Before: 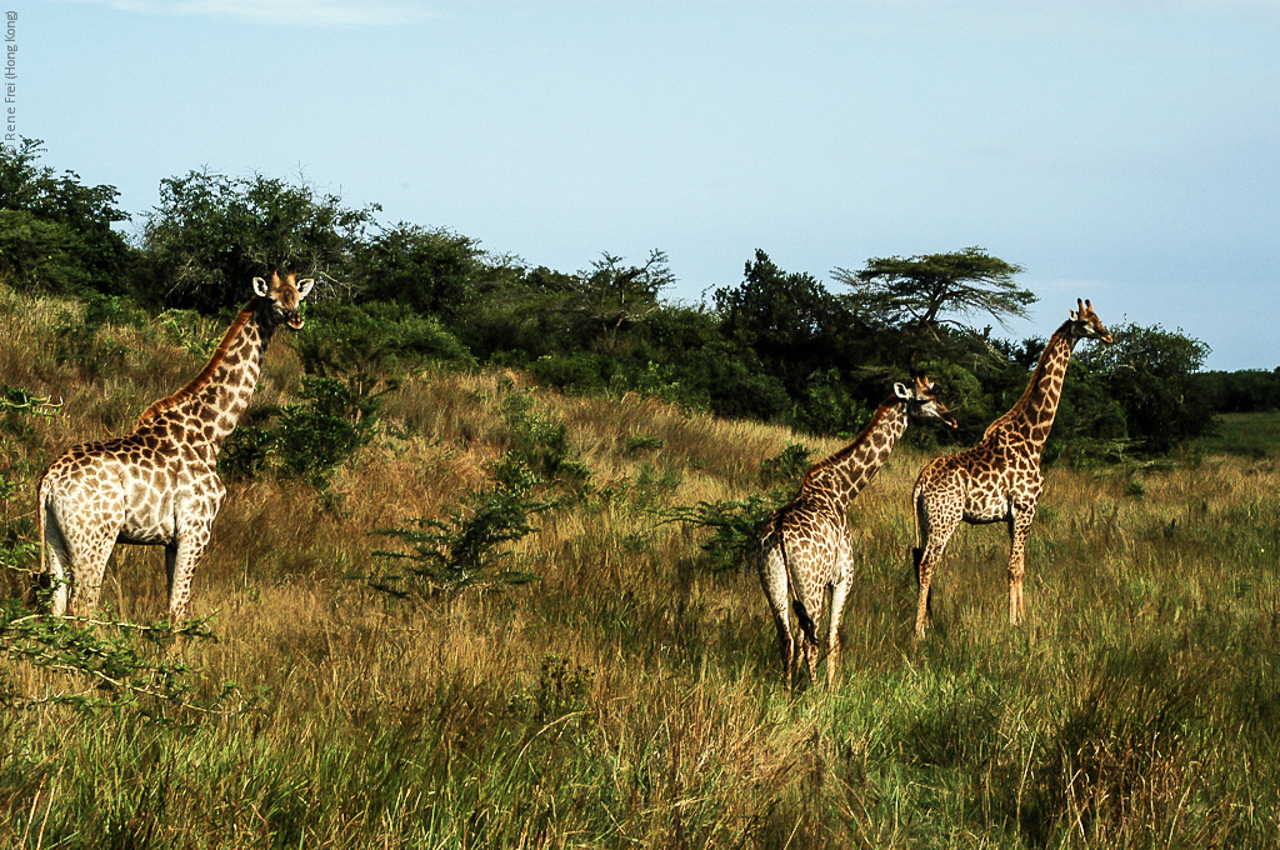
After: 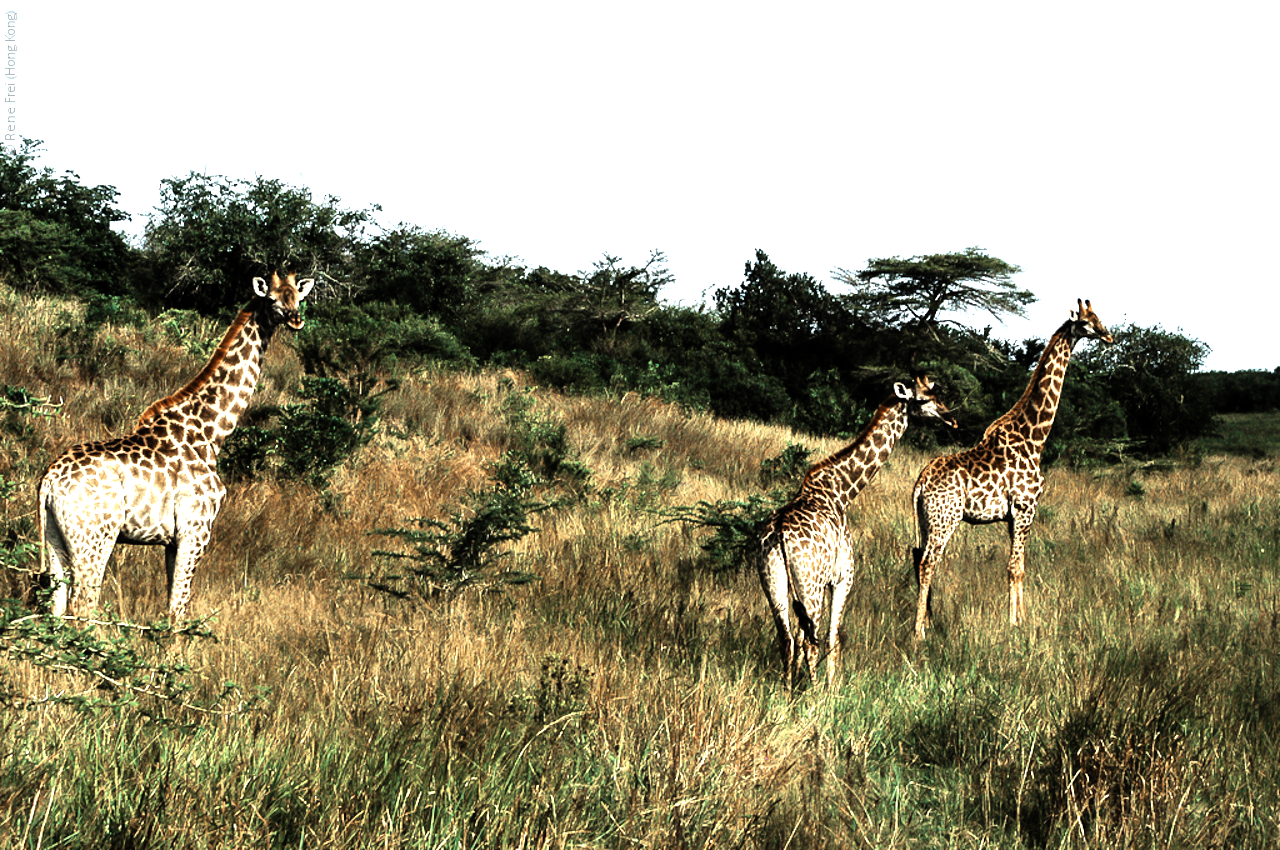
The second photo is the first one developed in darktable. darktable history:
color zones: curves: ch0 [(0, 0.5) (0.125, 0.4) (0.25, 0.5) (0.375, 0.4) (0.5, 0.4) (0.625, 0.6) (0.75, 0.6) (0.875, 0.5)]; ch1 [(0, 0.35) (0.125, 0.45) (0.25, 0.35) (0.375, 0.35) (0.5, 0.35) (0.625, 0.35) (0.75, 0.45) (0.875, 0.35)]; ch2 [(0, 0.6) (0.125, 0.5) (0.25, 0.5) (0.375, 0.6) (0.5, 0.6) (0.625, 0.5) (0.75, 0.5) (0.875, 0.5)]
tone equalizer: -8 EV -1.09 EV, -7 EV -1.02 EV, -6 EV -0.889 EV, -5 EV -0.539 EV, -3 EV 0.576 EV, -2 EV 0.893 EV, -1 EV 0.988 EV, +0 EV 1.07 EV
shadows and highlights: shadows 11.4, white point adjustment 1.26, highlights -2.15, soften with gaussian
